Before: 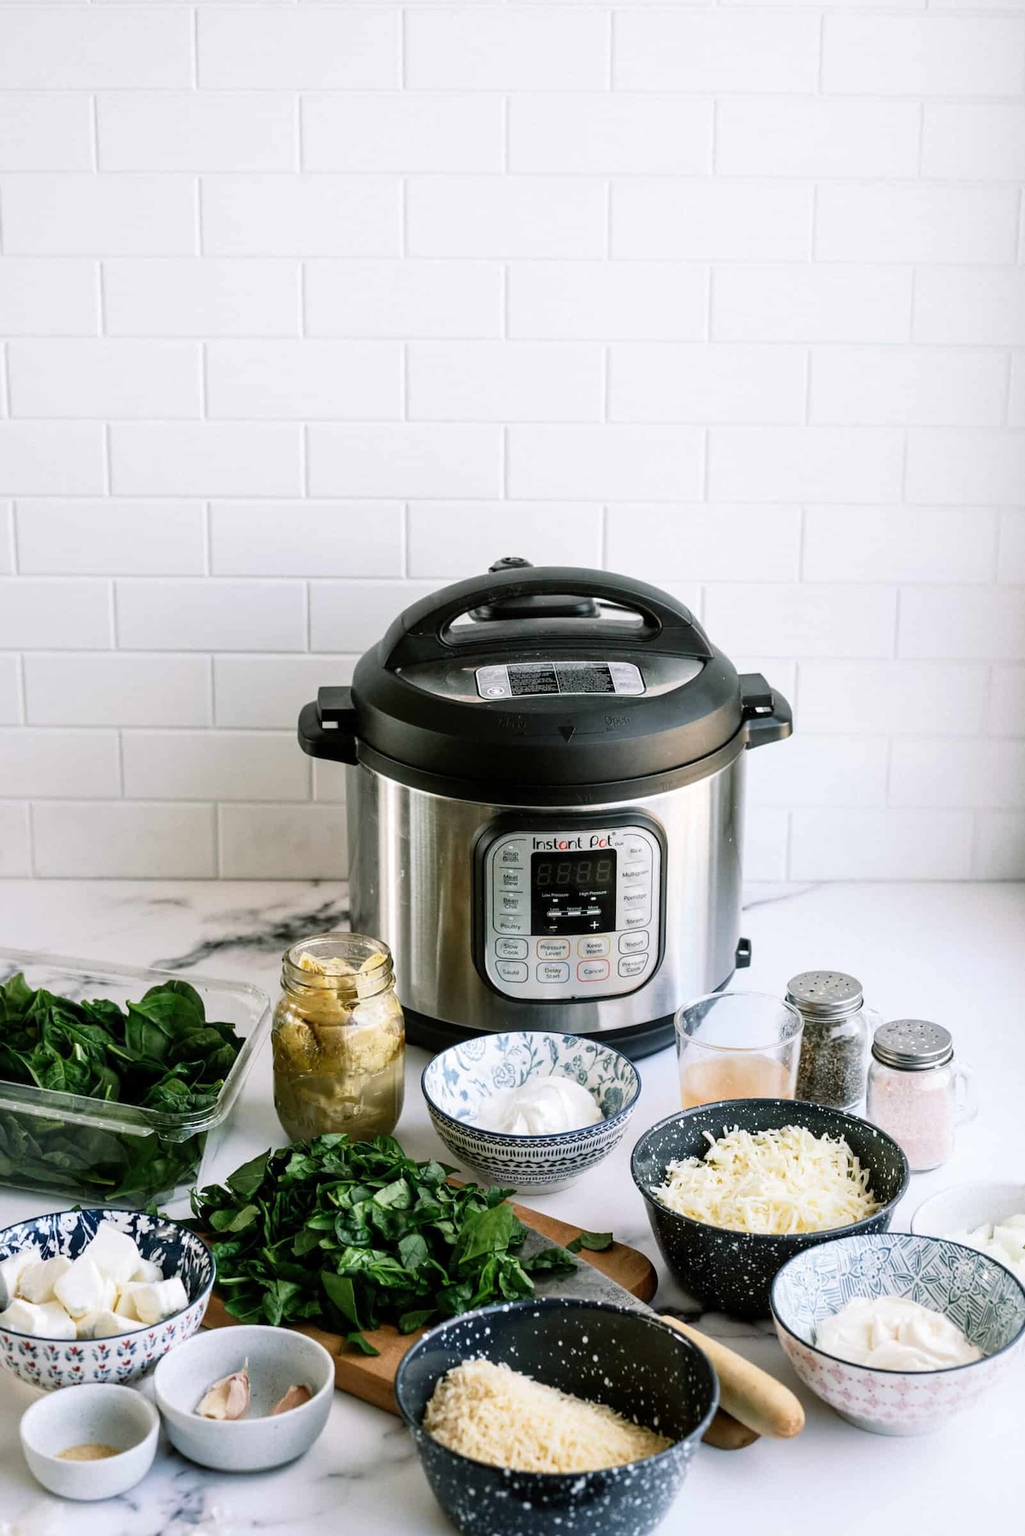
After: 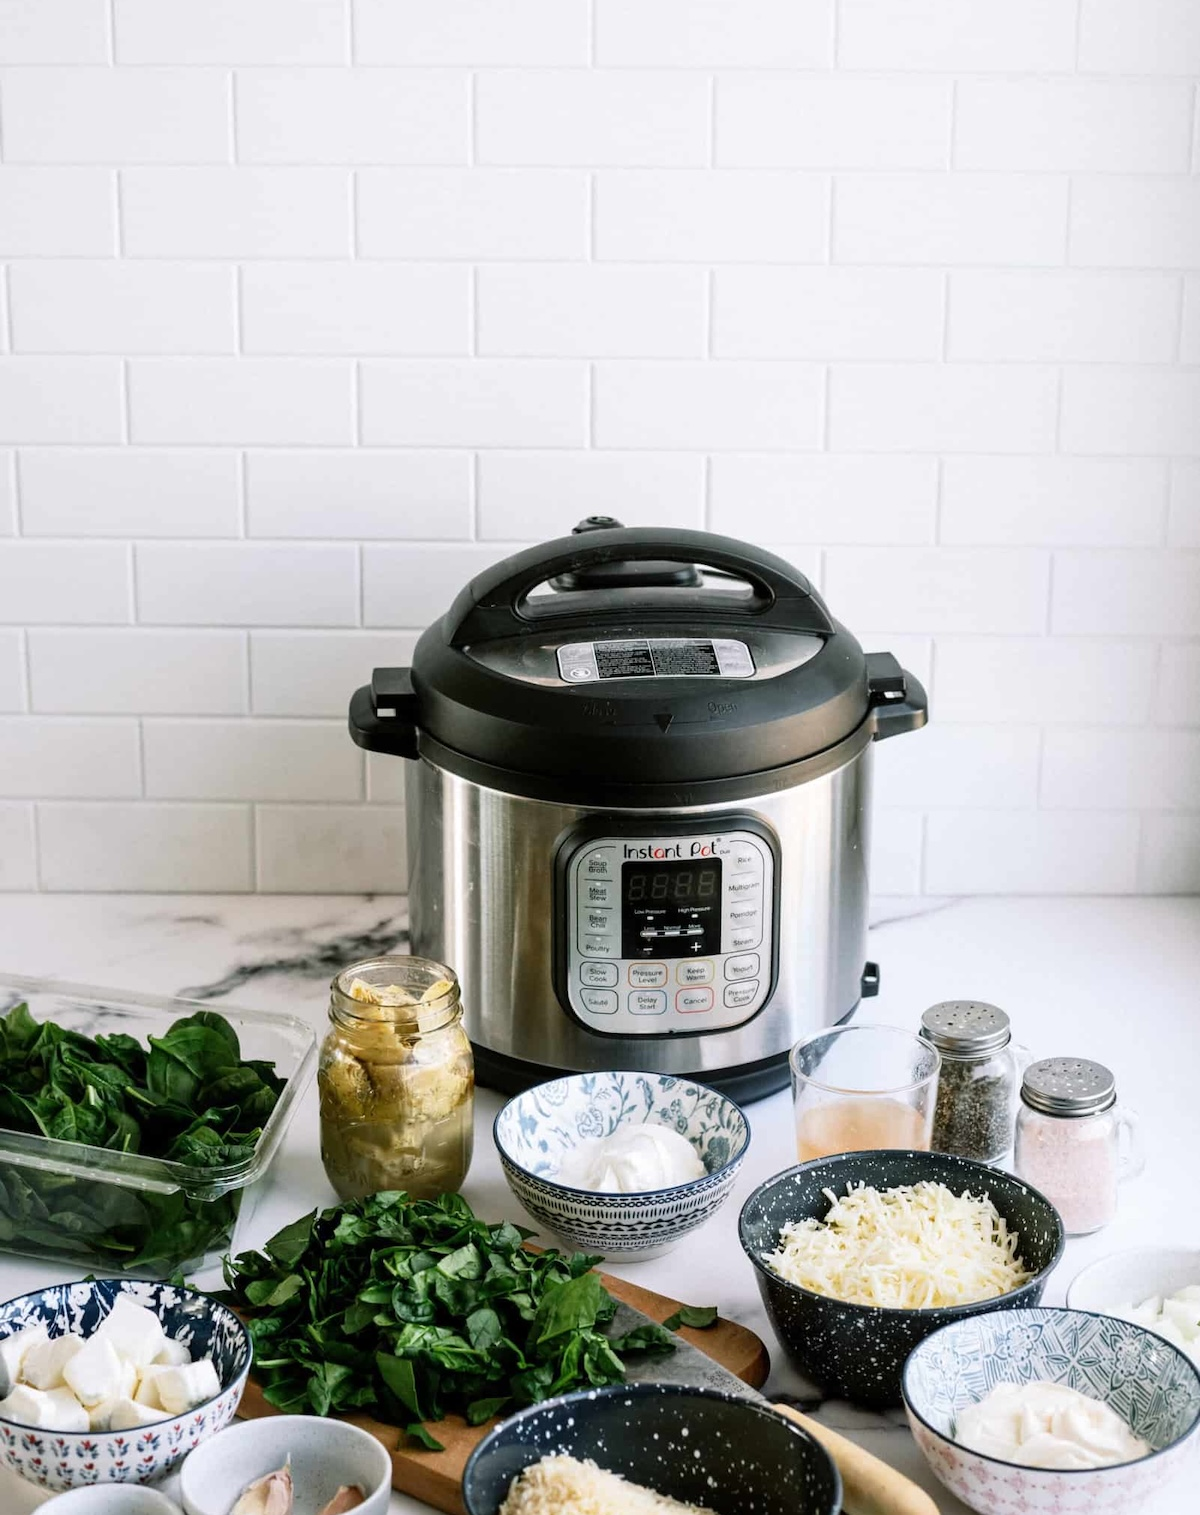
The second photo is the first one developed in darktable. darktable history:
crop: top 7.581%, bottom 8.129%
